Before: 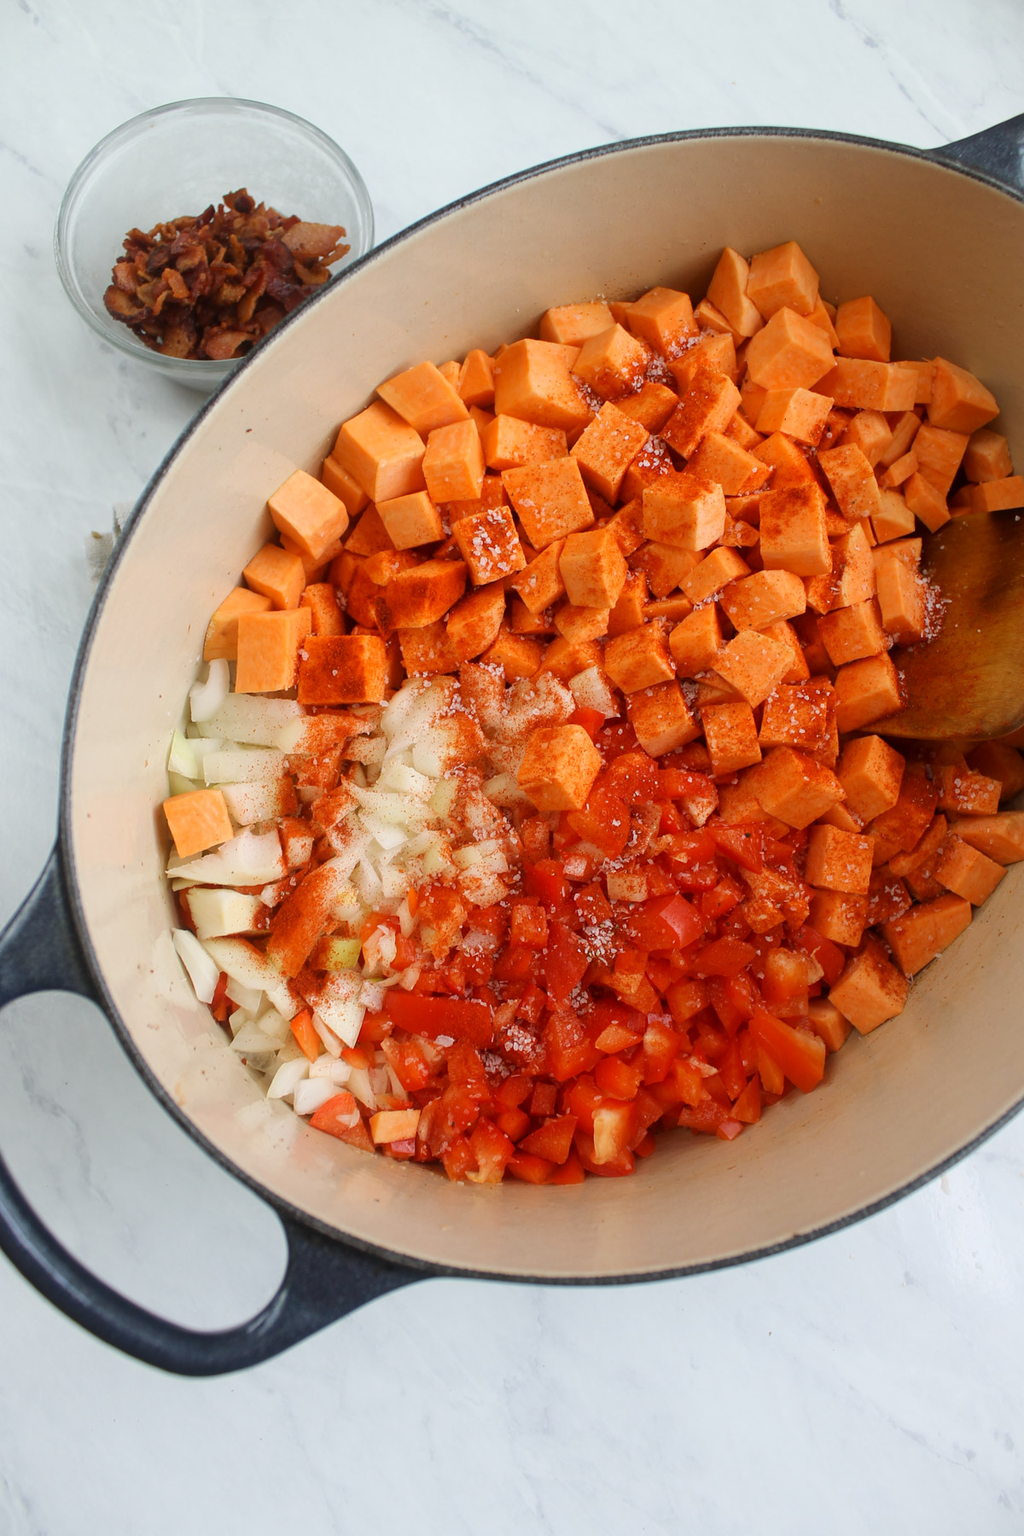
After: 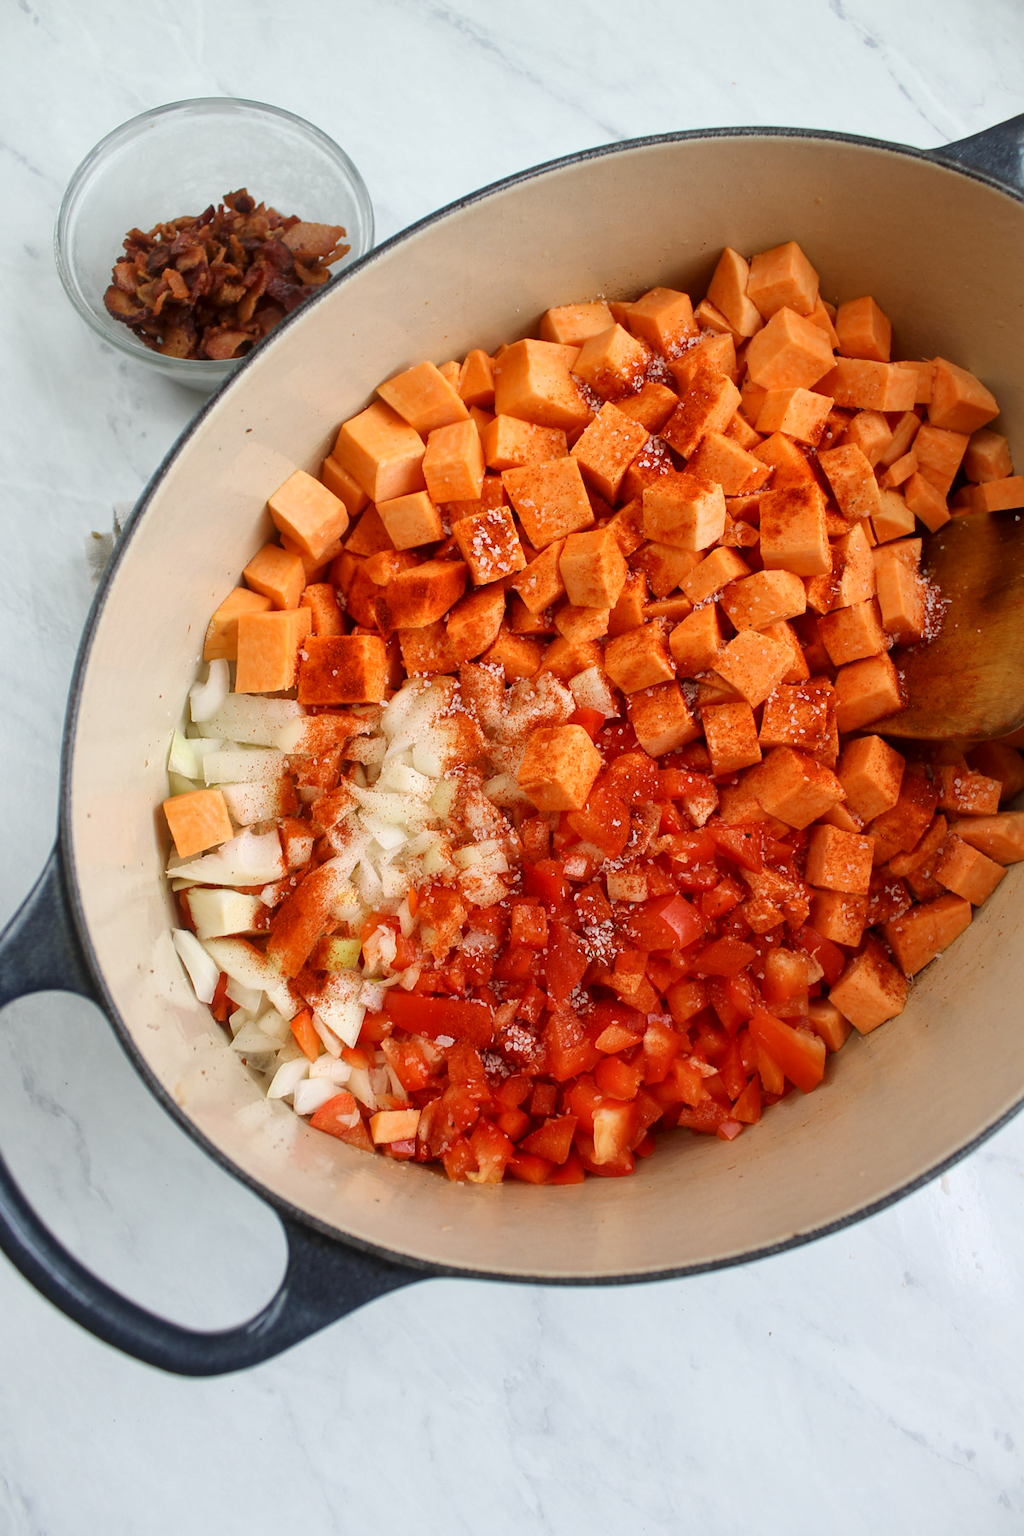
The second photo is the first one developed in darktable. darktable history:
local contrast: mode bilateral grid, contrast 20, coarseness 49, detail 132%, midtone range 0.2
